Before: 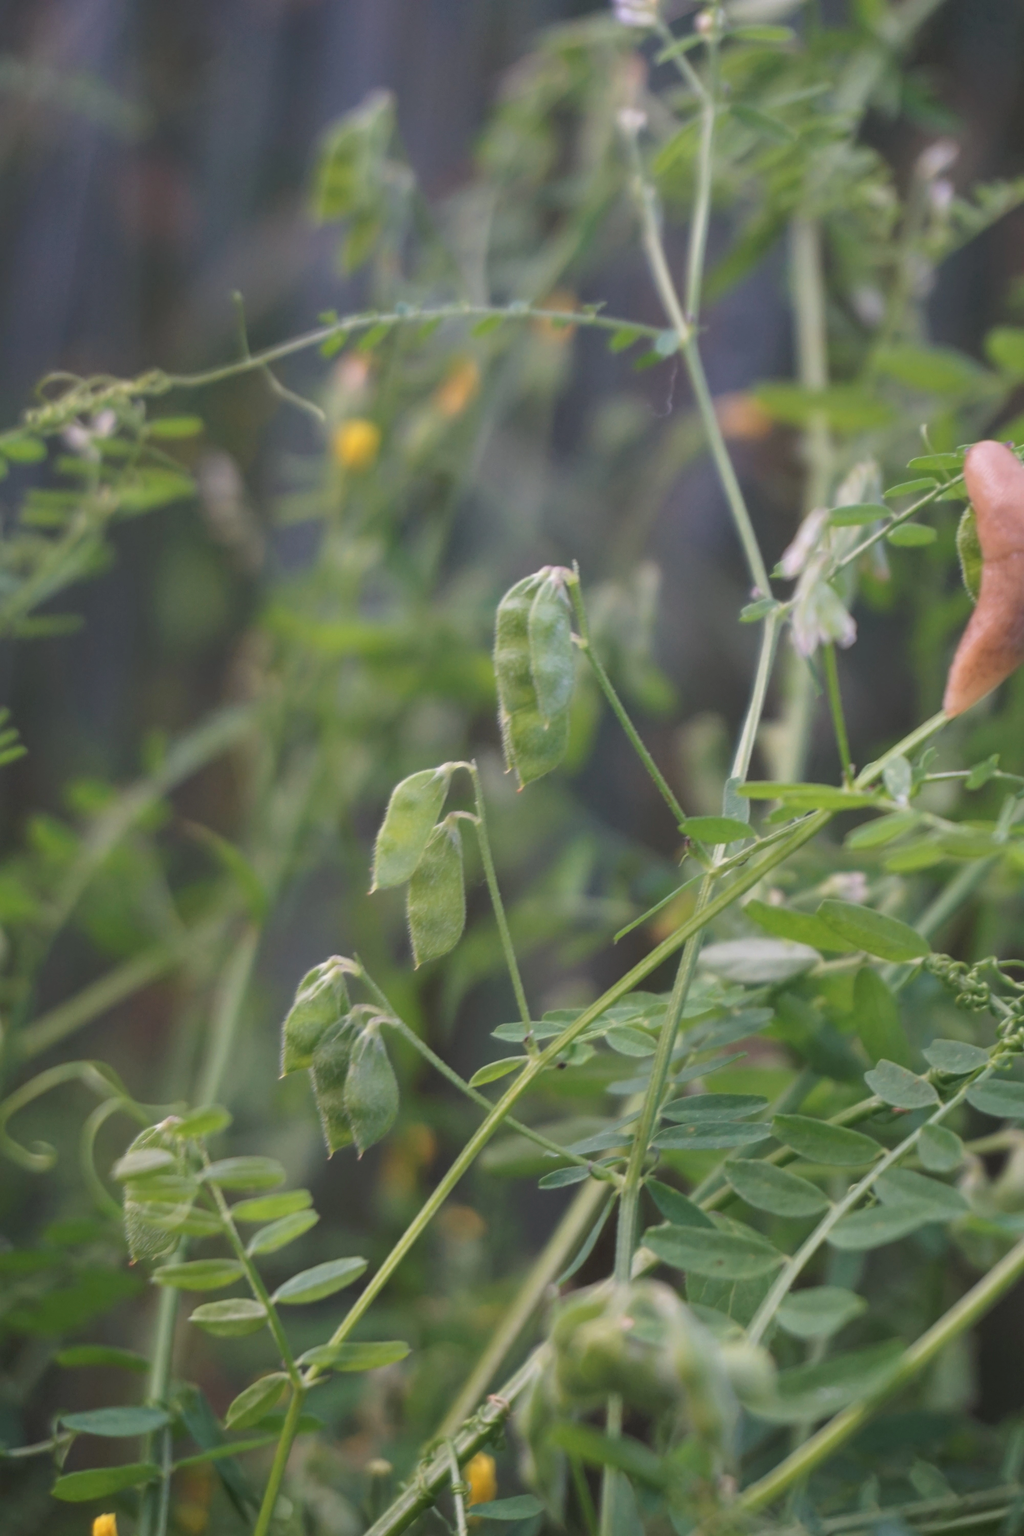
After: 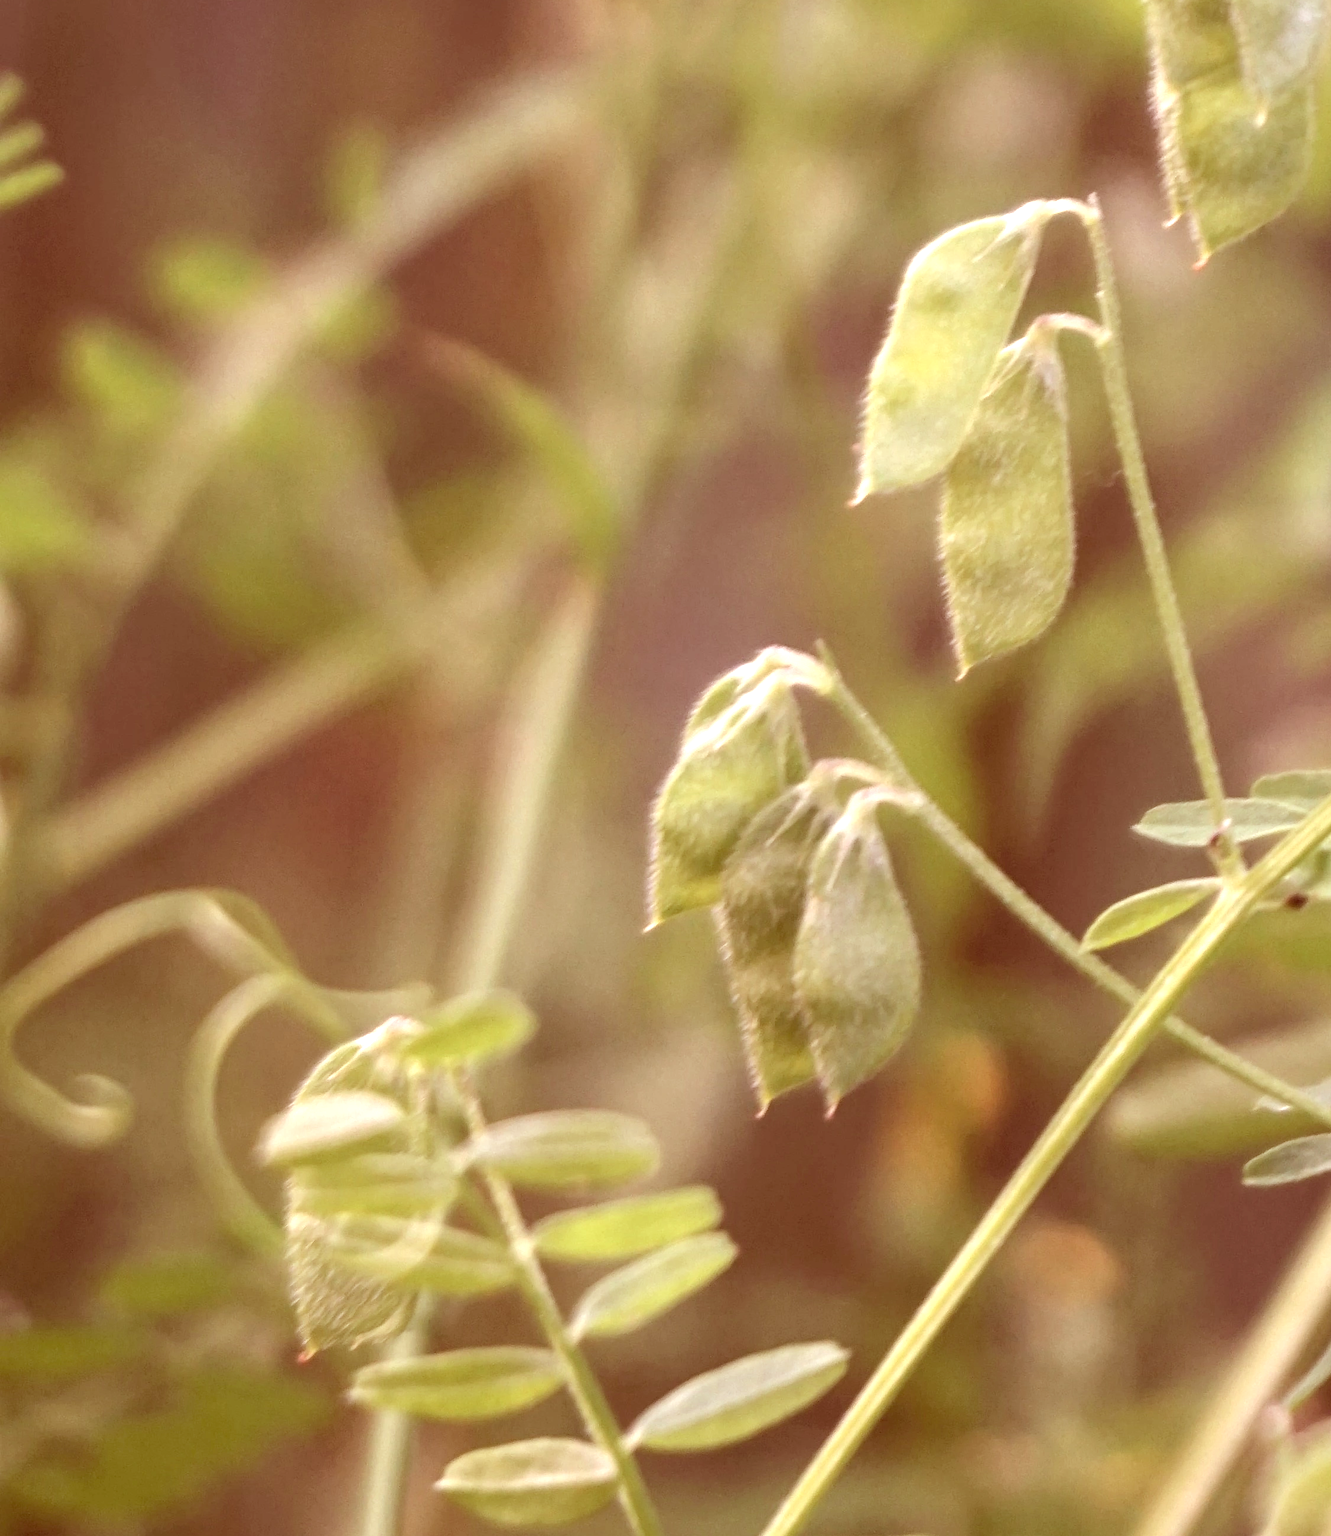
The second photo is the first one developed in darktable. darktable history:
exposure: exposure 1 EV, compensate highlight preservation false
crop: top 43.973%, right 43.664%, bottom 12.692%
local contrast: on, module defaults
color correction: highlights a* 9.33, highlights b* 8.64, shadows a* 39.58, shadows b* 39.24, saturation 0.798
